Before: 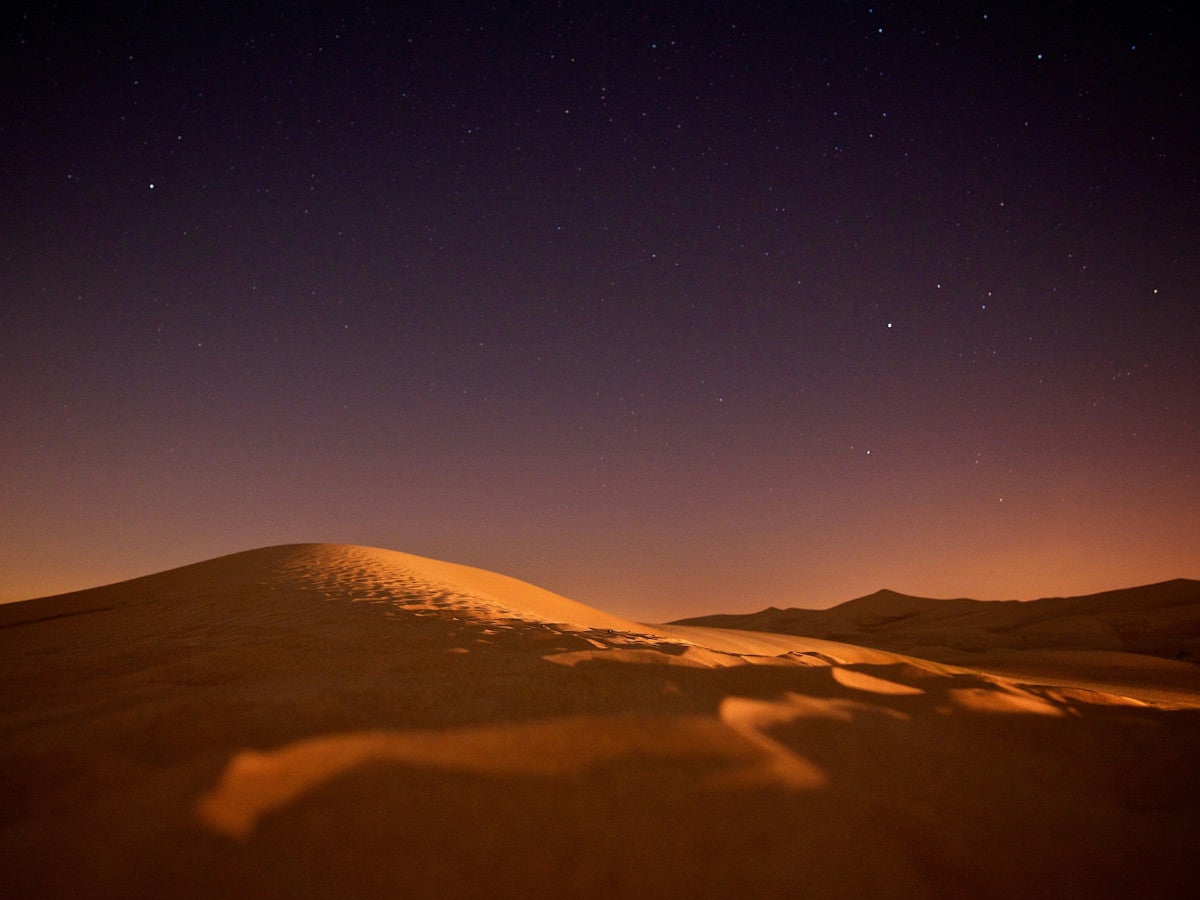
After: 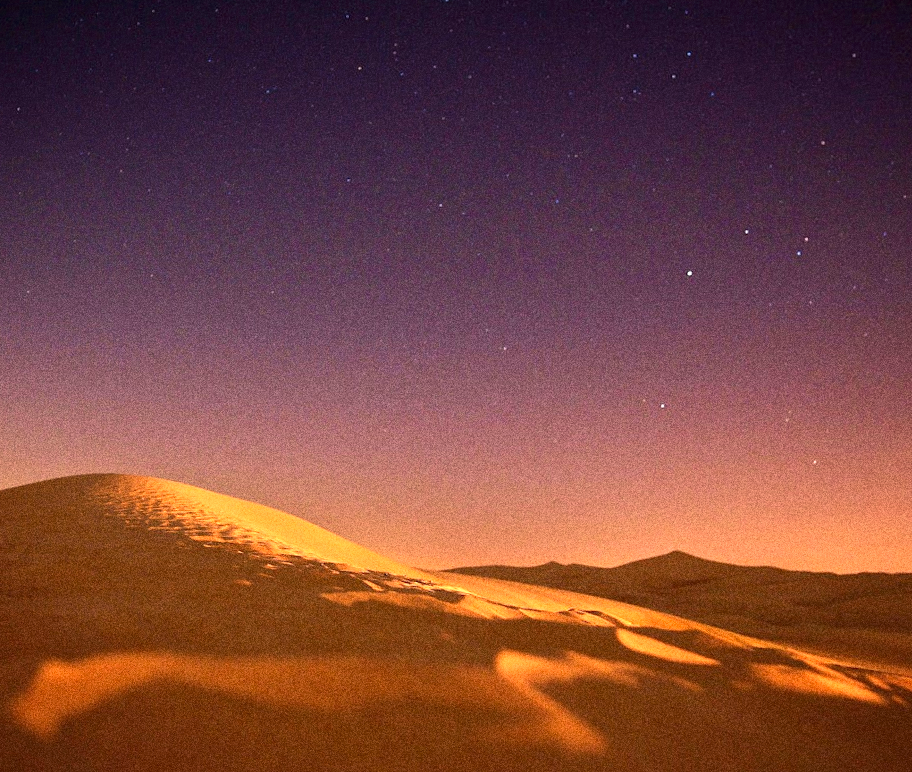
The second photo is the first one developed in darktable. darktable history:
tone equalizer: -8 EV -0.002 EV, -7 EV 0.005 EV, -6 EV -0.009 EV, -5 EV 0.011 EV, -4 EV -0.012 EV, -3 EV 0.007 EV, -2 EV -0.062 EV, -1 EV -0.293 EV, +0 EV -0.582 EV, smoothing diameter 2%, edges refinement/feathering 20, mask exposure compensation -1.57 EV, filter diffusion 5
rotate and perspective: rotation 1.69°, lens shift (vertical) -0.023, lens shift (horizontal) -0.291, crop left 0.025, crop right 0.988, crop top 0.092, crop bottom 0.842
crop: left 9.88%, right 12.664%
velvia: on, module defaults
grain: strength 49.07%
exposure: black level correction 0, exposure 1.2 EV, compensate exposure bias true, compensate highlight preservation false
